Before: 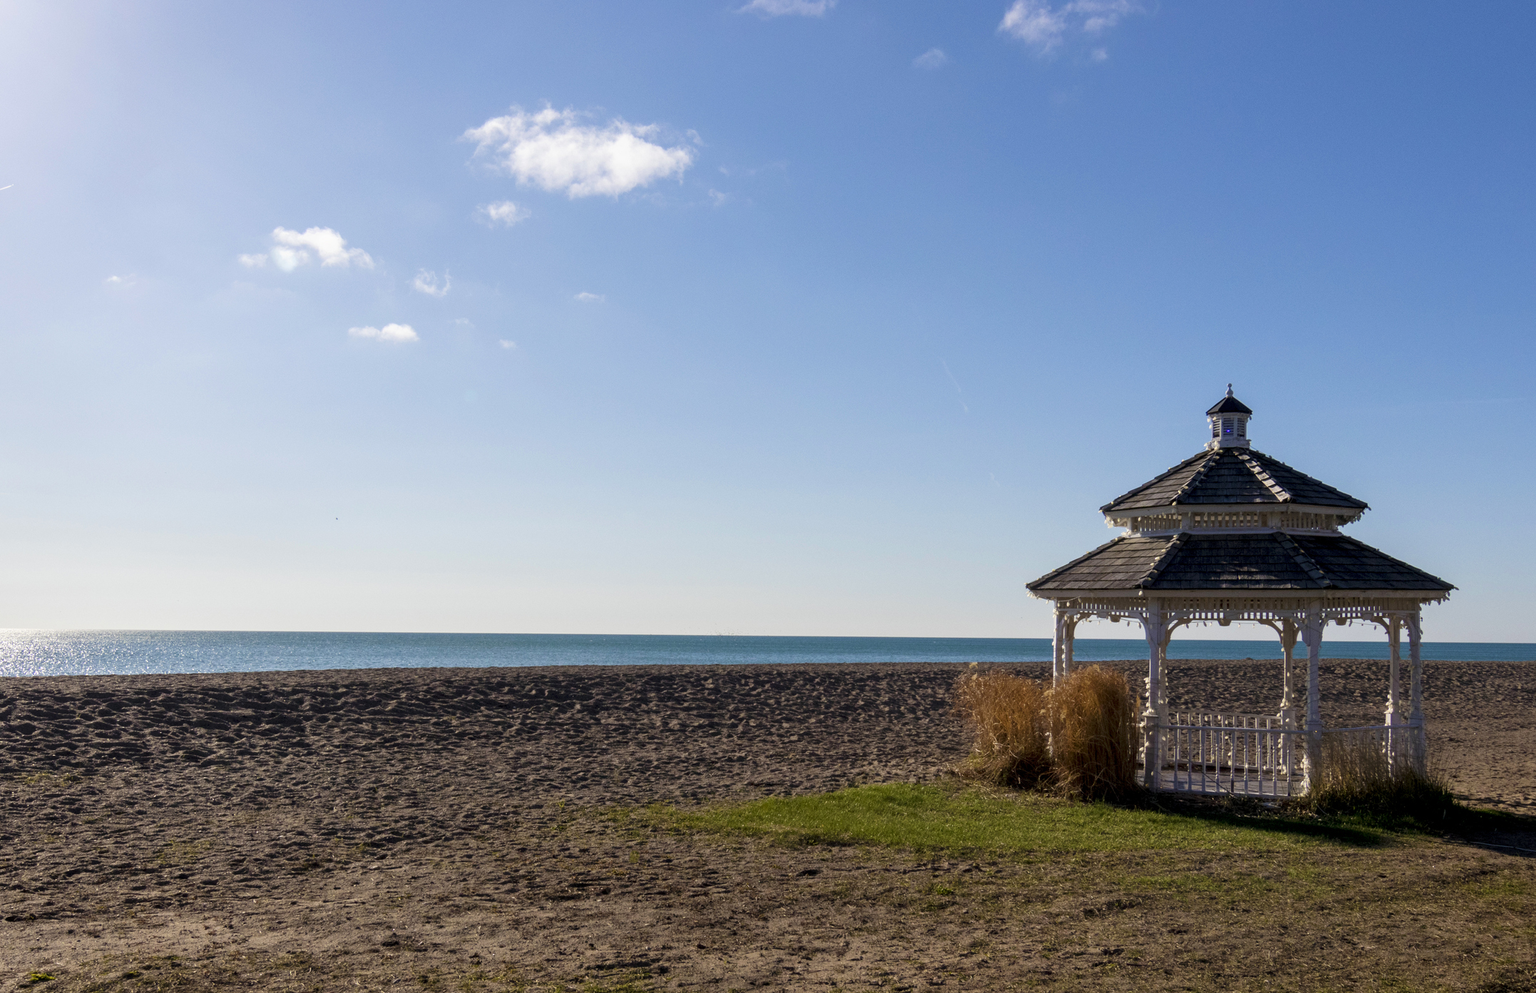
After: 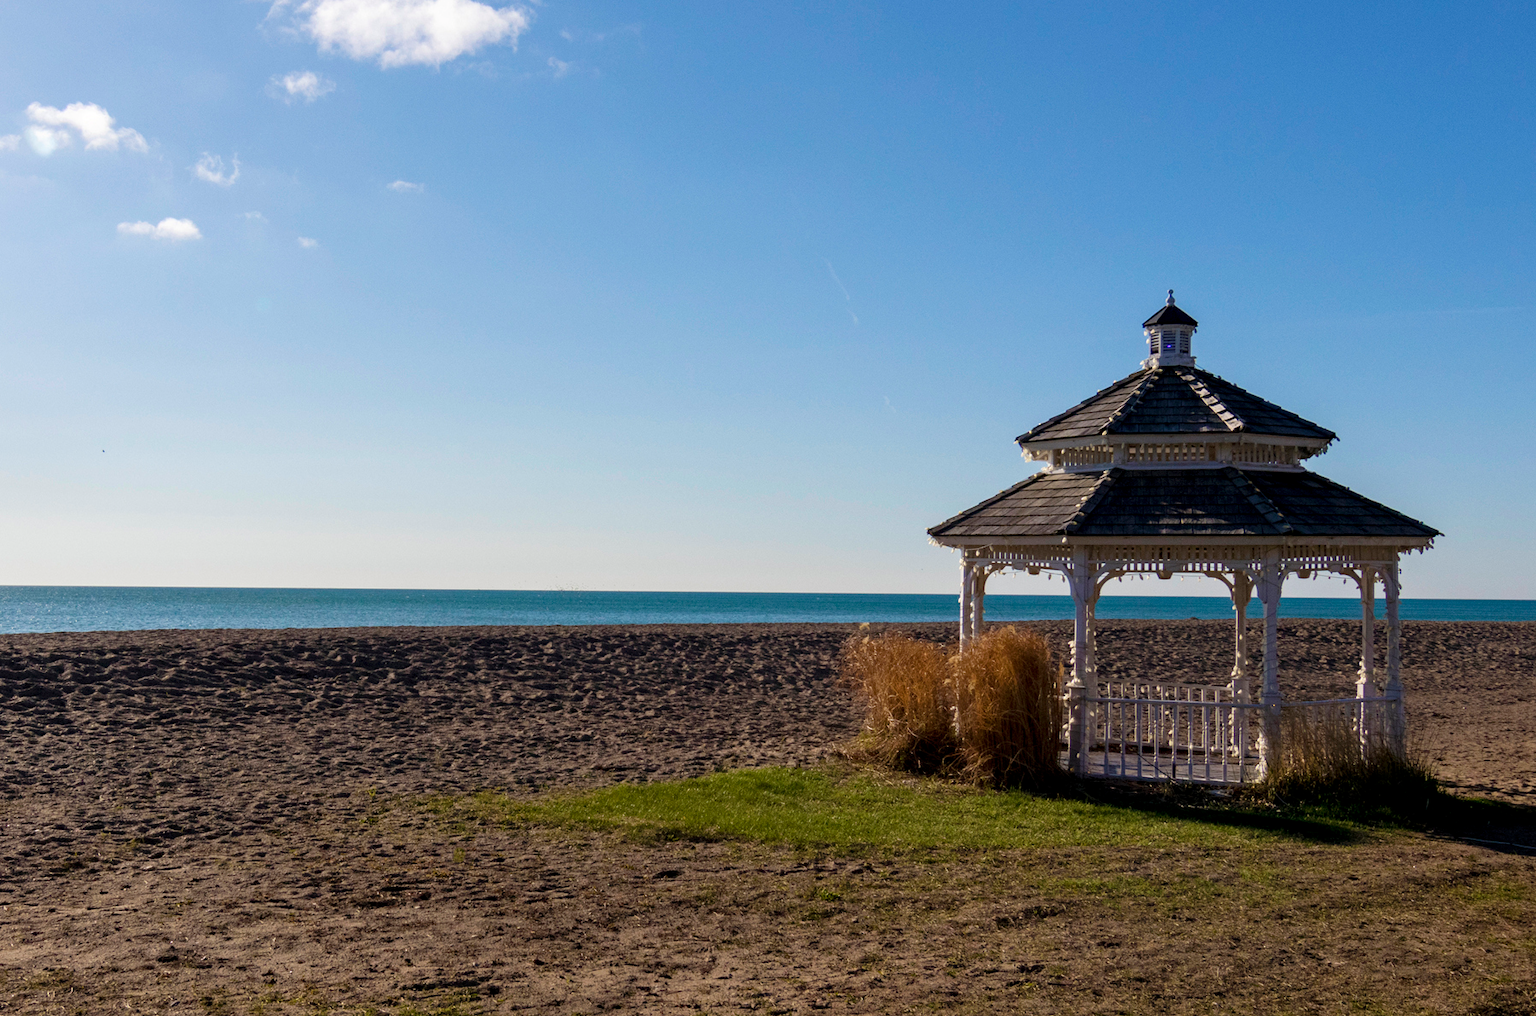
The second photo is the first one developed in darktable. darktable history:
crop: left 16.315%, top 14.246%
haze removal: compatibility mode true, adaptive false
